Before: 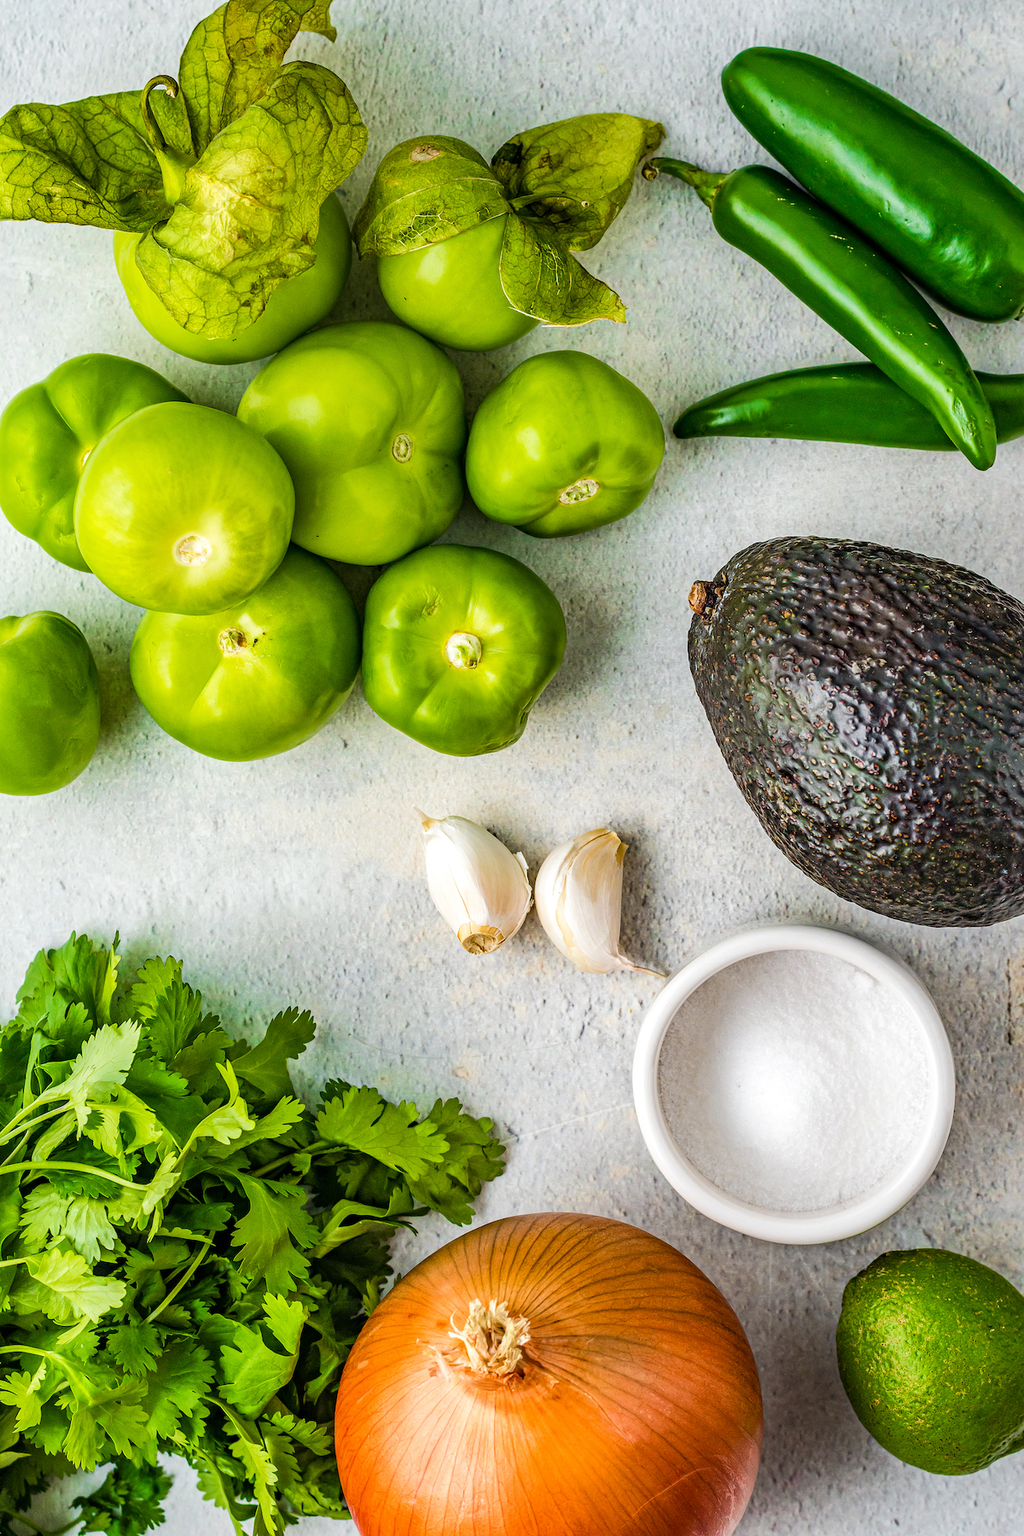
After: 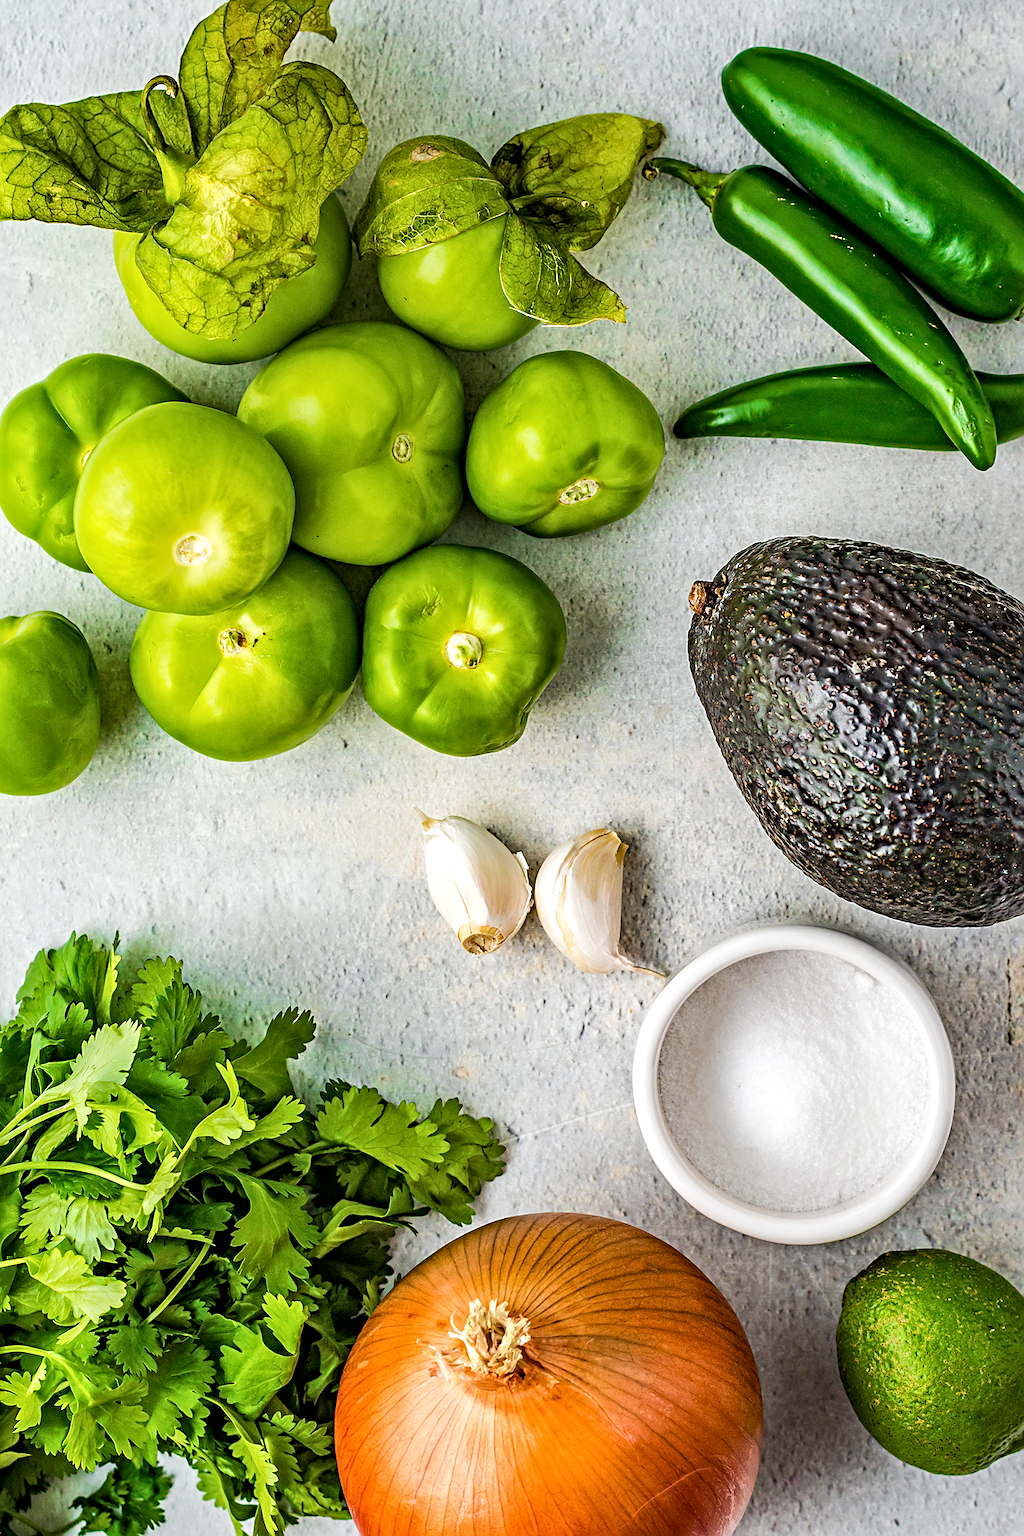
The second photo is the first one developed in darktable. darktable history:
sharpen: amount 0.472
contrast equalizer: octaves 7, y [[0.5, 0.5, 0.544, 0.569, 0.5, 0.5], [0.5 ×6], [0.5 ×6], [0 ×6], [0 ×6]]
